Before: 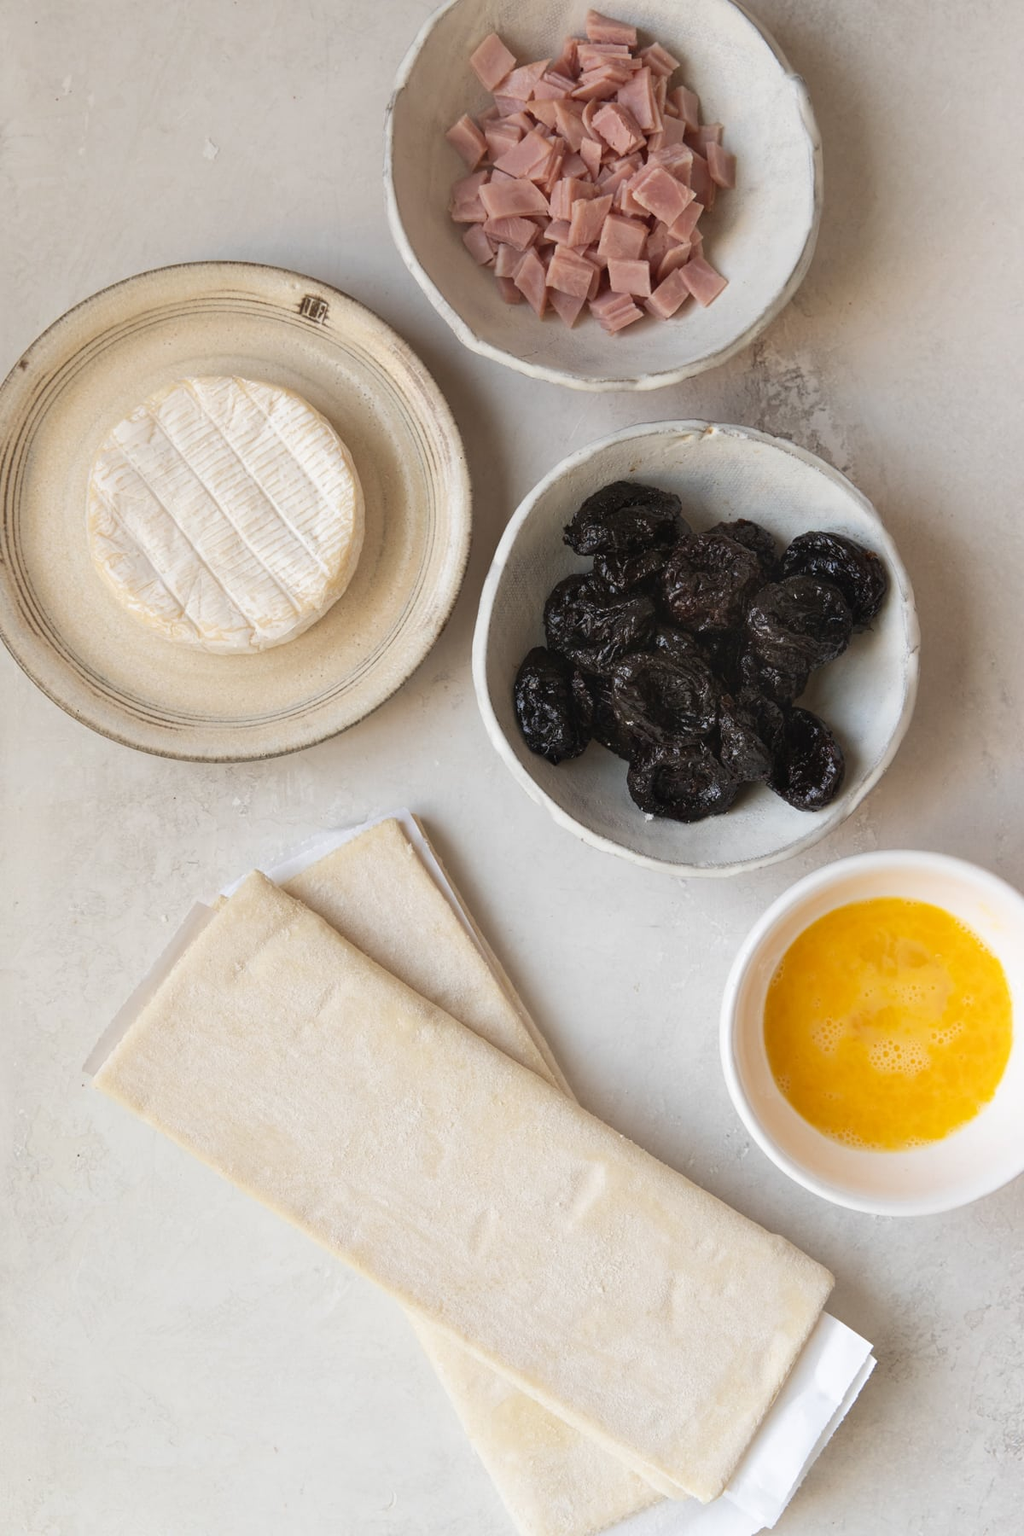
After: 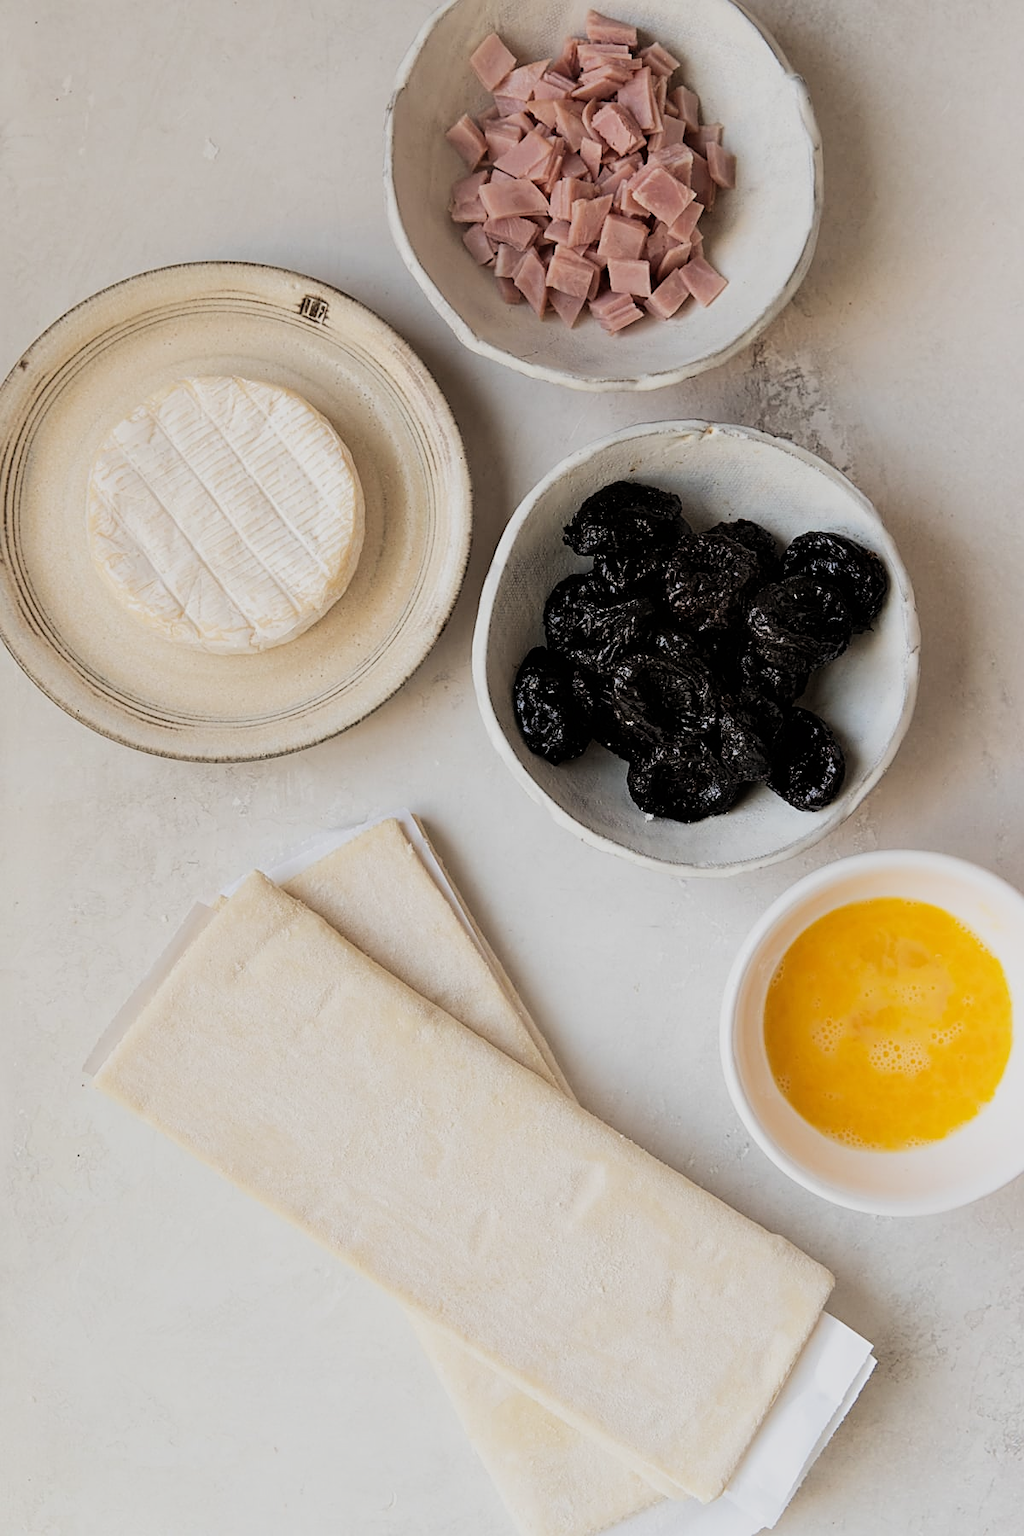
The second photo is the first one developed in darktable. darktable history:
sharpen: on, module defaults
filmic rgb: black relative exposure -5 EV, hardness 2.88, contrast 1.2
